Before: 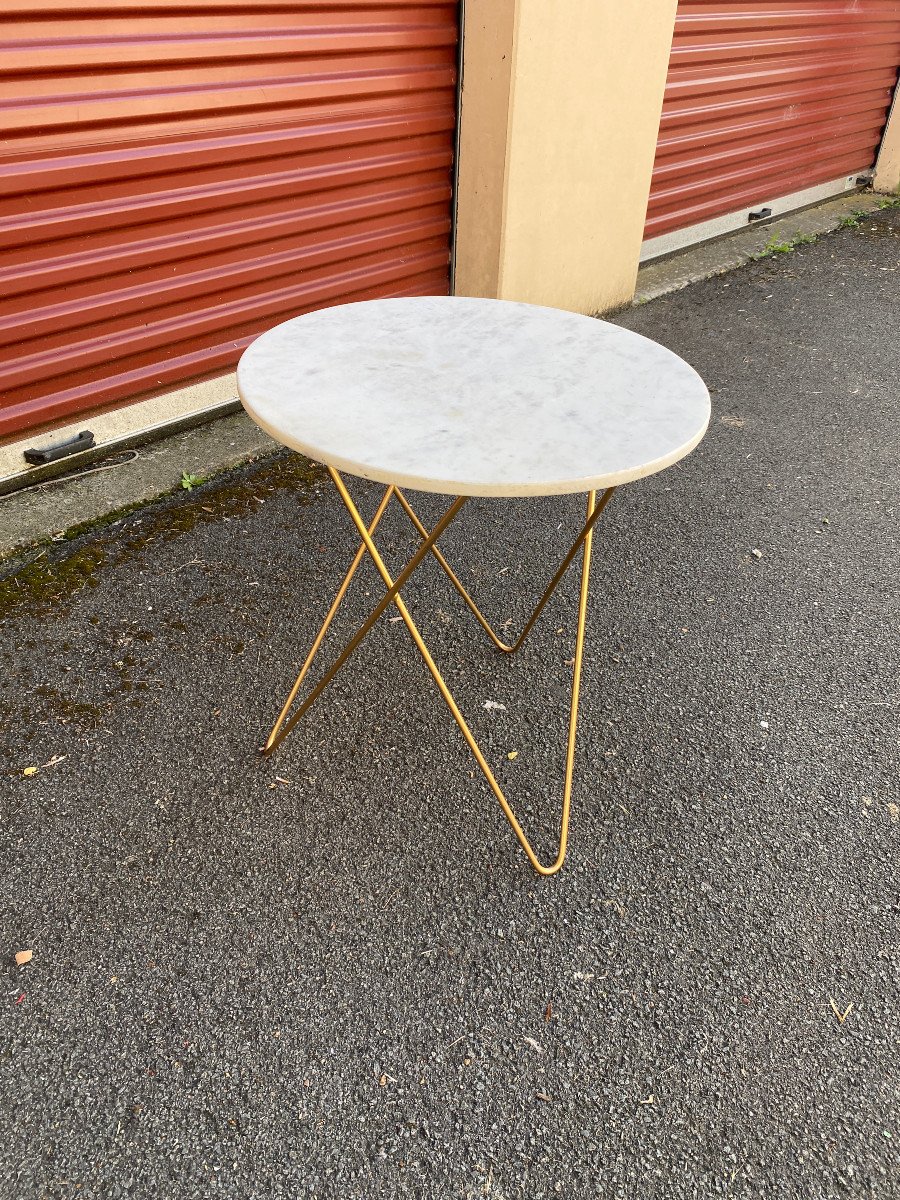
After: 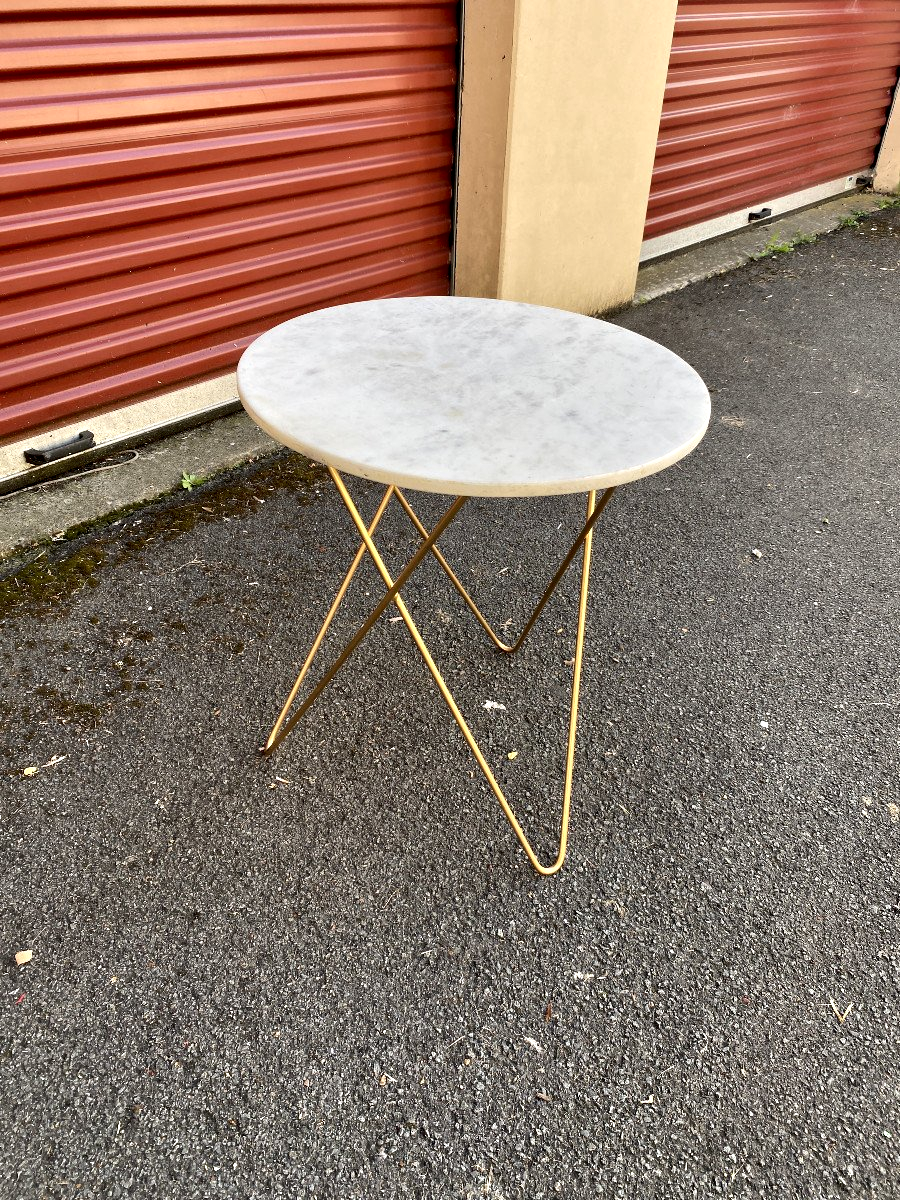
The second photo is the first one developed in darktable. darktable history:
shadows and highlights: soften with gaussian
contrast equalizer: y [[0.513, 0.565, 0.608, 0.562, 0.512, 0.5], [0.5 ×6], [0.5, 0.5, 0.5, 0.528, 0.598, 0.658], [0 ×6], [0 ×6]]
